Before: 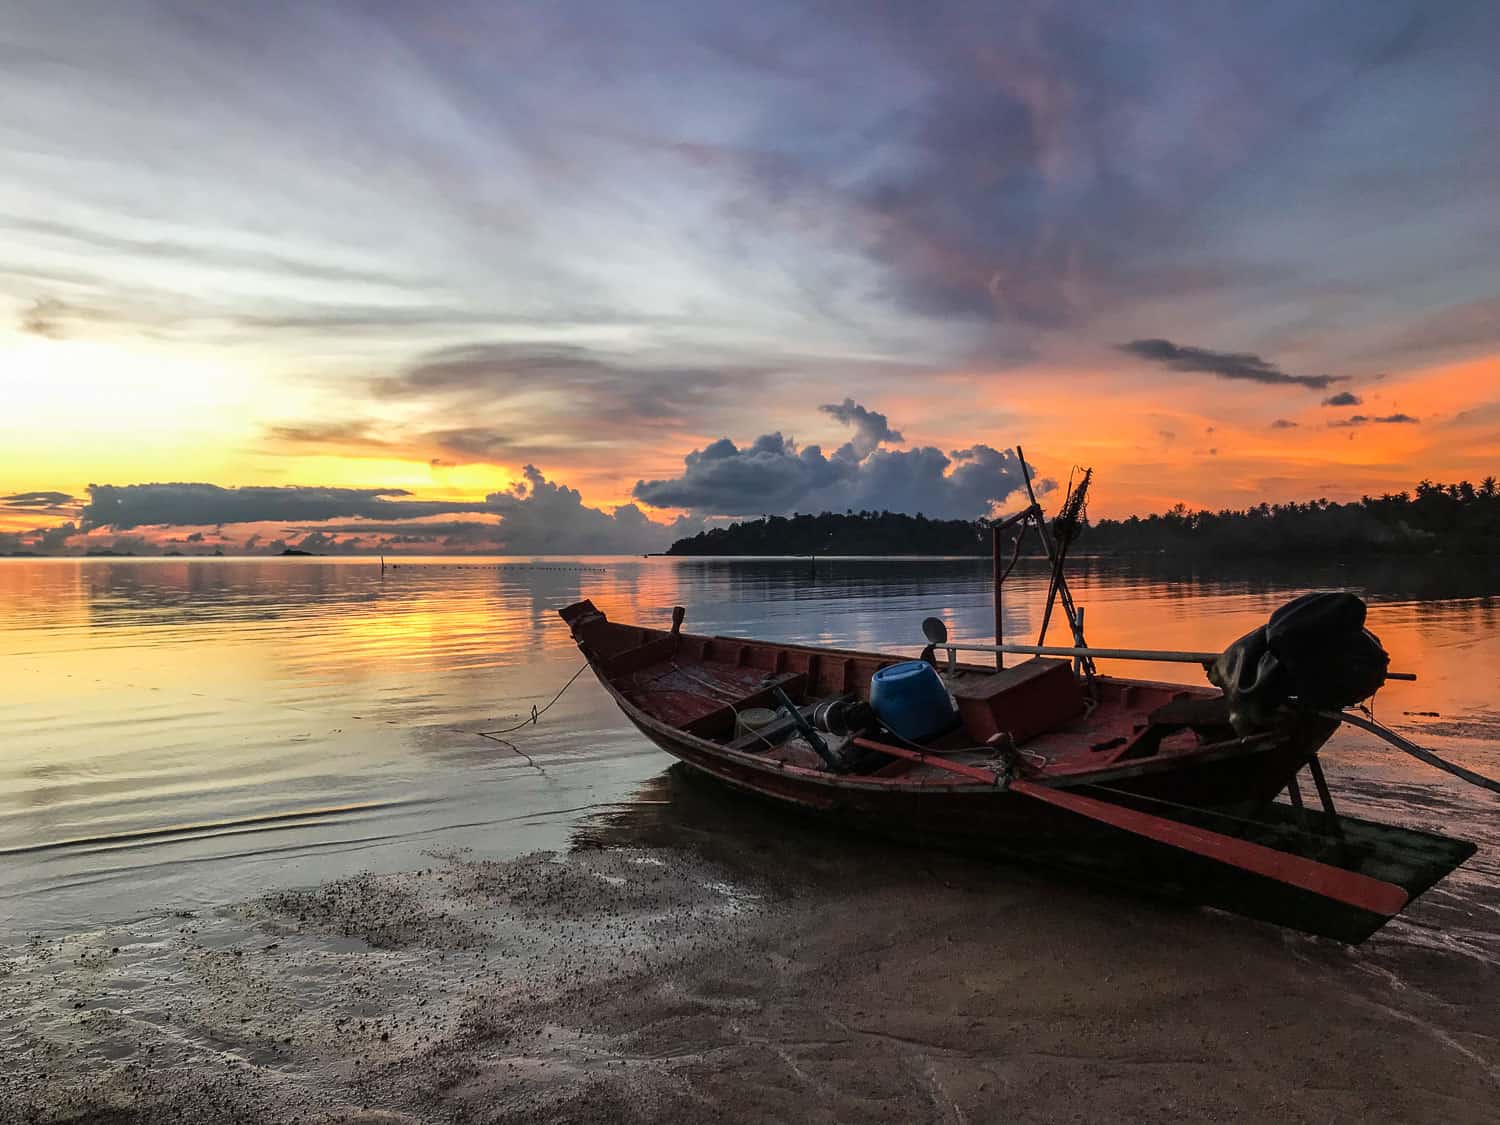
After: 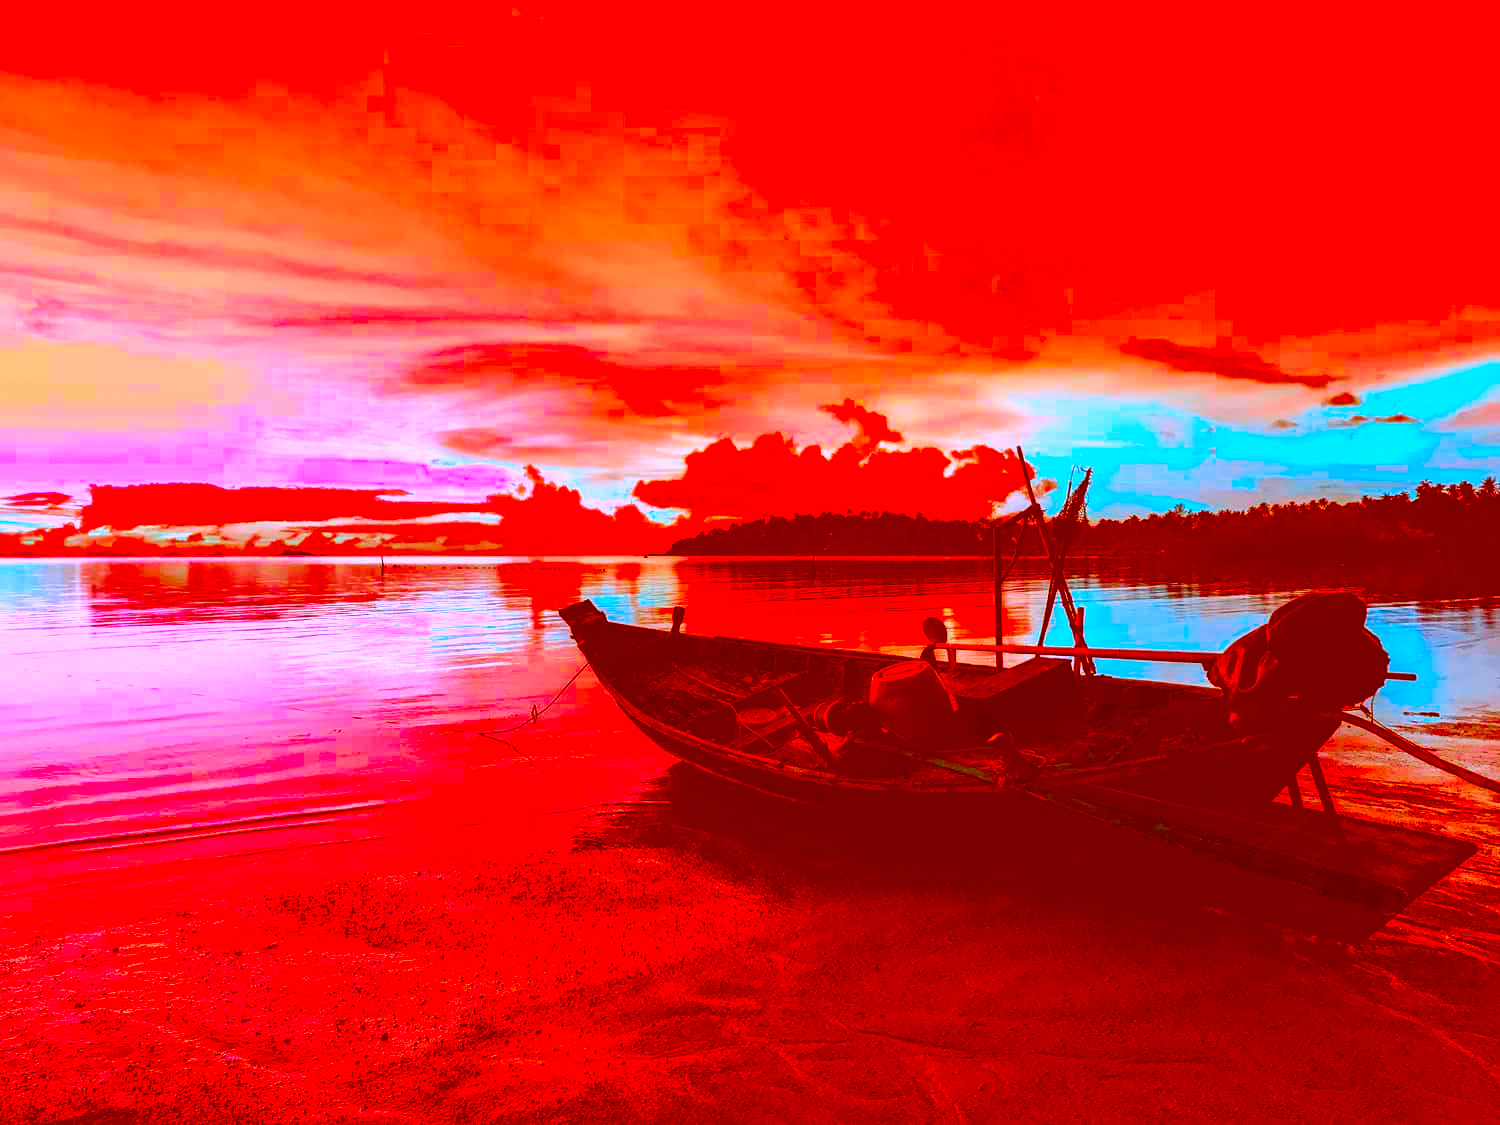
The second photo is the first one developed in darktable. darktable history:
color calibration: x 0.336, y 0.348, temperature 5452.46 K
tone equalizer: -8 EV -0.758 EV, -7 EV -0.675 EV, -6 EV -0.638 EV, -5 EV -0.392 EV, -3 EV 0.396 EV, -2 EV 0.6 EV, -1 EV 0.699 EV, +0 EV 0.728 EV
color correction: highlights a* -39.35, highlights b* -39.96, shadows a* -39.78, shadows b* -39.32, saturation -2.94
